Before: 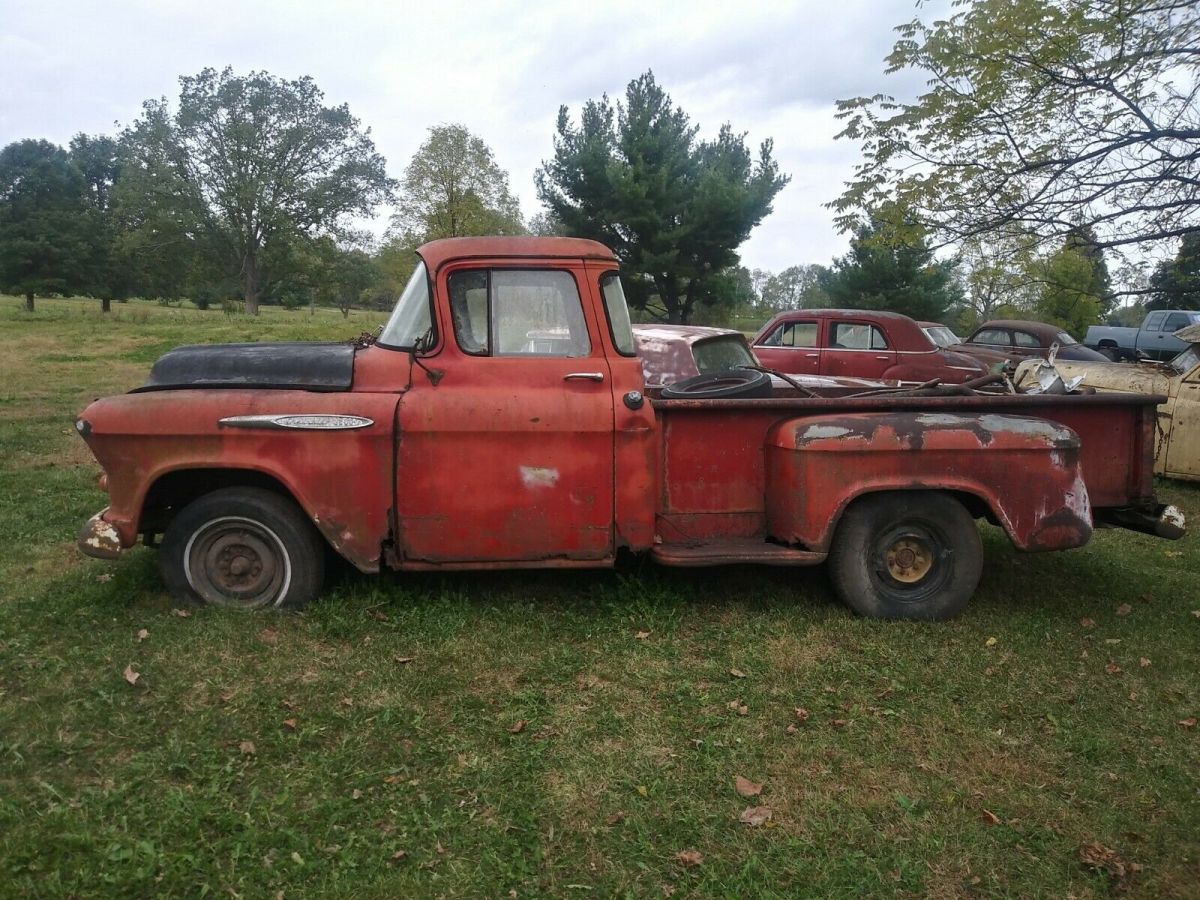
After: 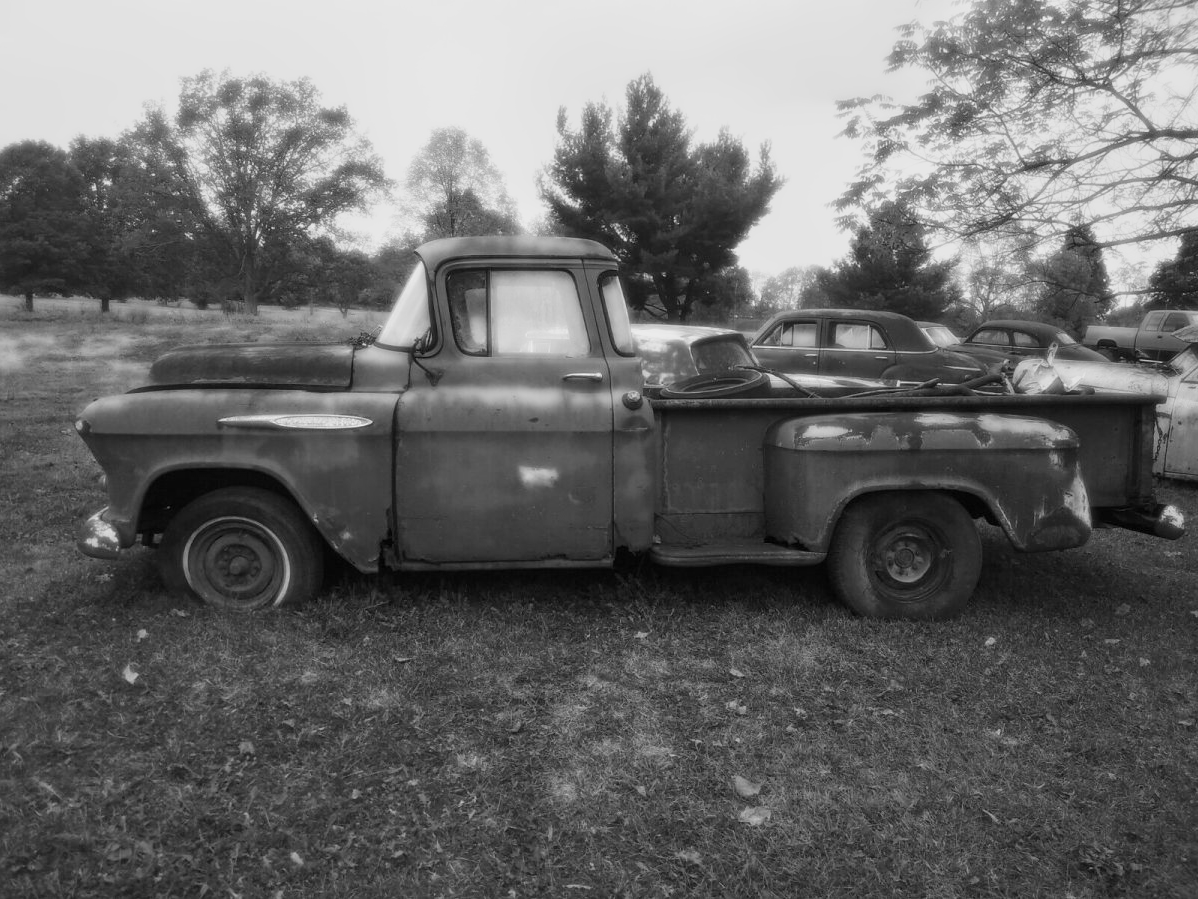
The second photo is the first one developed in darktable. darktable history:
crop and rotate: left 0.126%
monochrome: a 26.22, b 42.67, size 0.8
bloom: size 0%, threshold 54.82%, strength 8.31%
